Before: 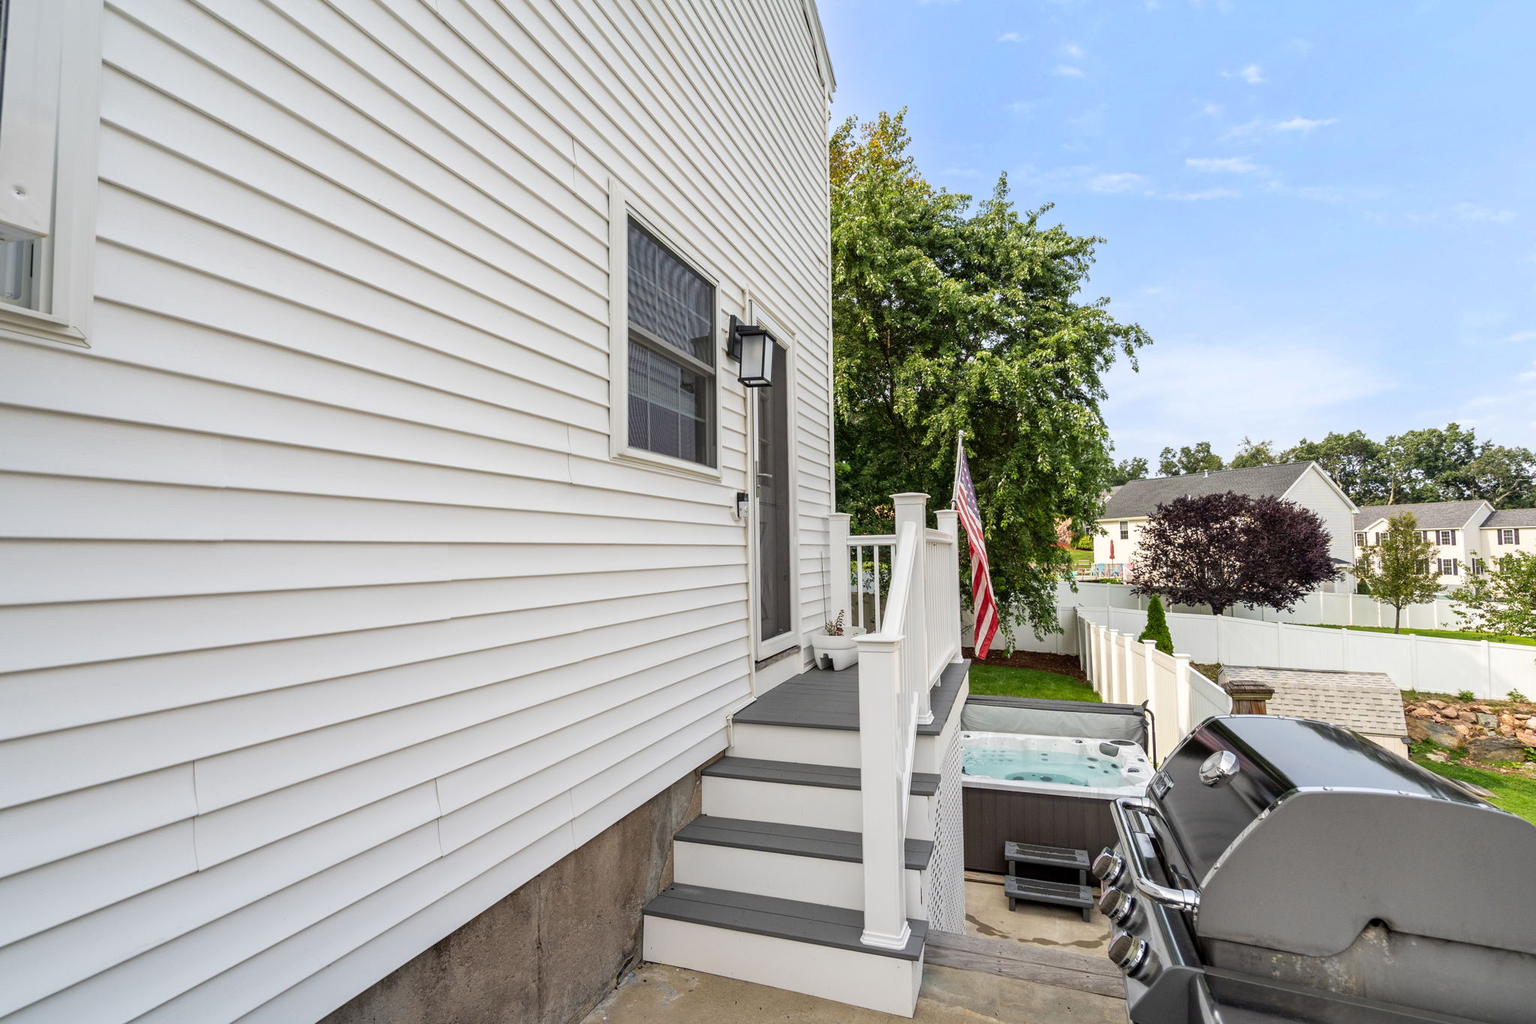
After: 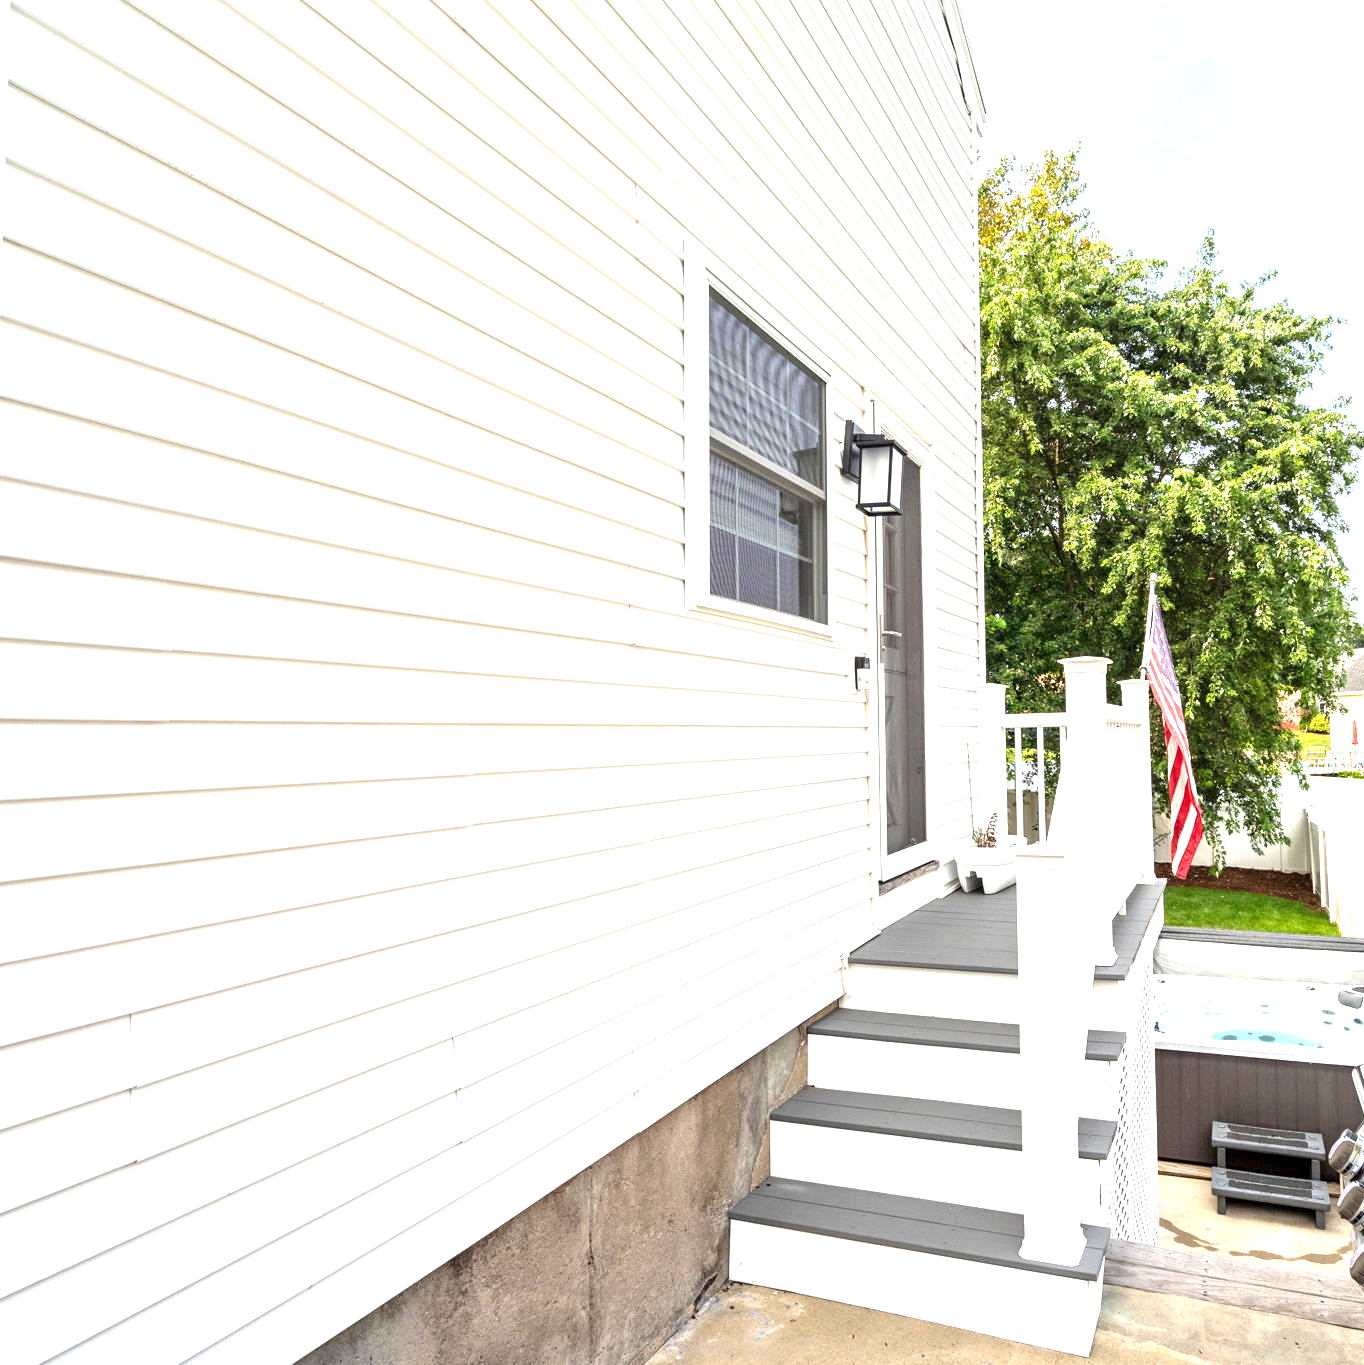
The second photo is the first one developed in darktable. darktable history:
crop and rotate: left 6.268%, right 27.098%
exposure: exposure 1.502 EV, compensate highlight preservation false
